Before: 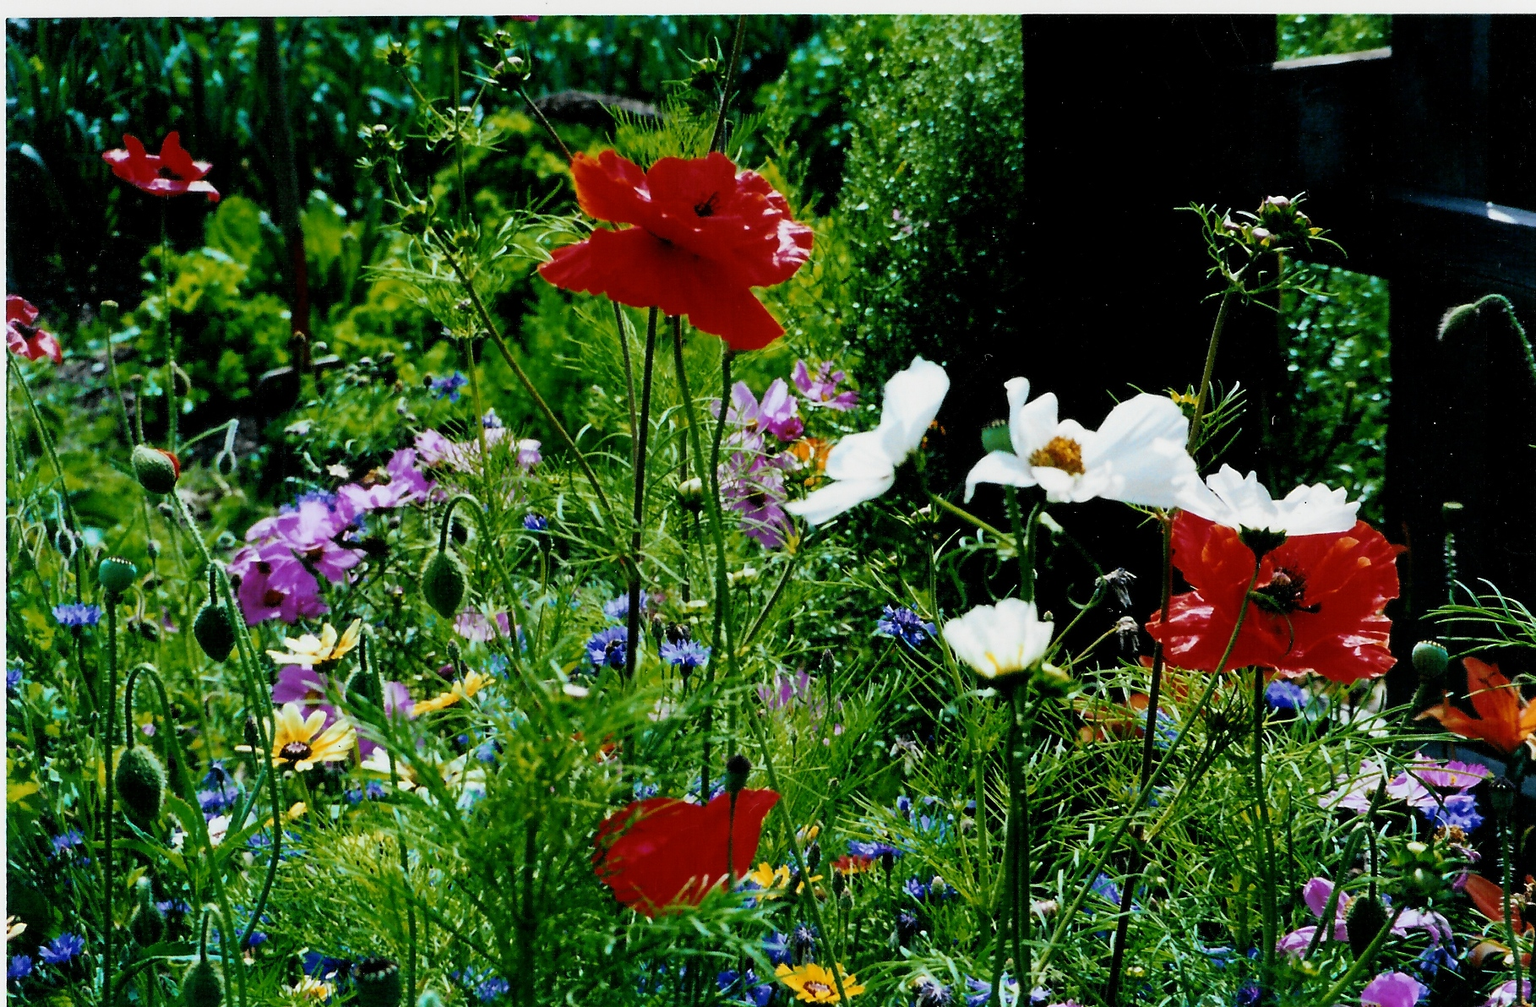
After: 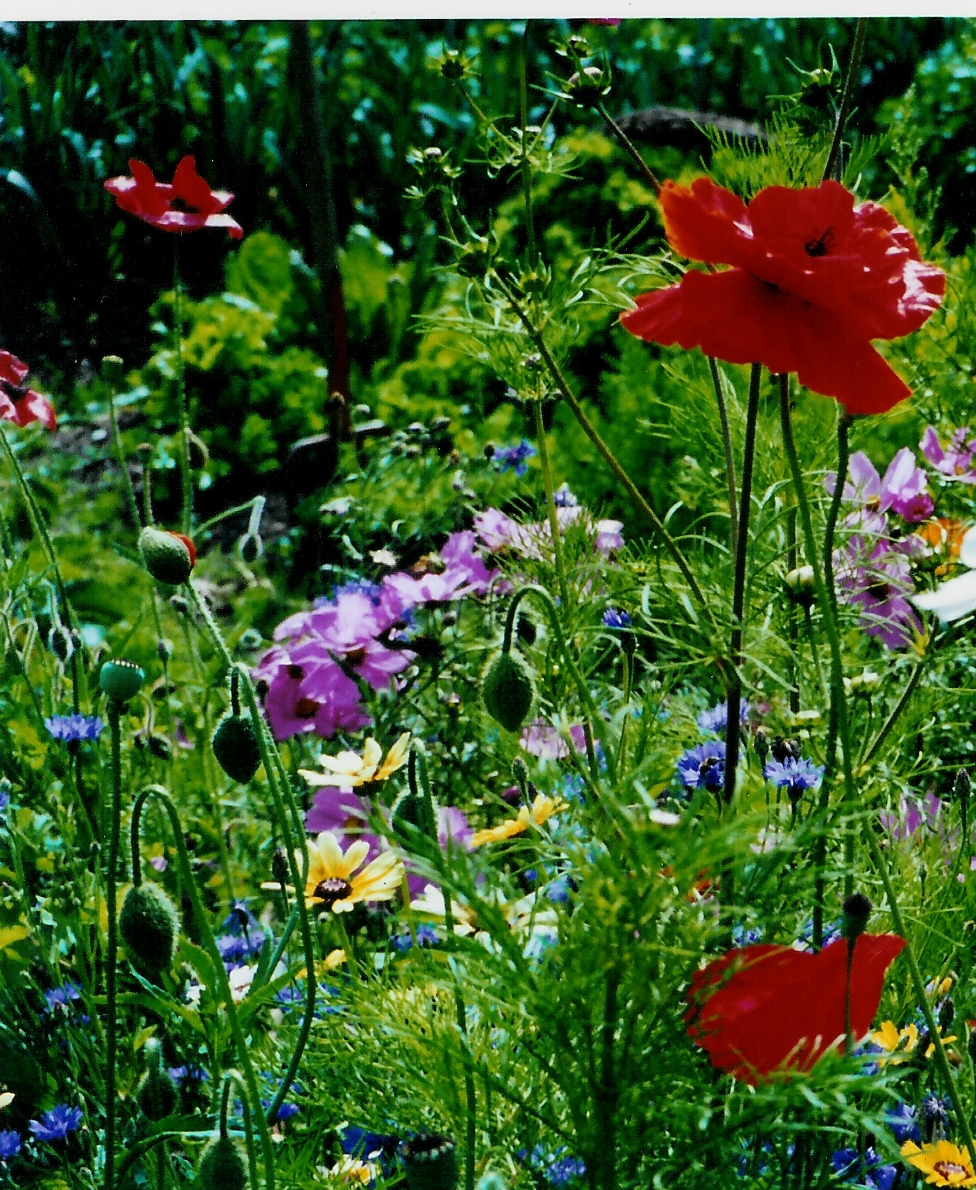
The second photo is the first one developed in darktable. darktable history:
crop: left 0.984%, right 45.311%, bottom 0.085%
